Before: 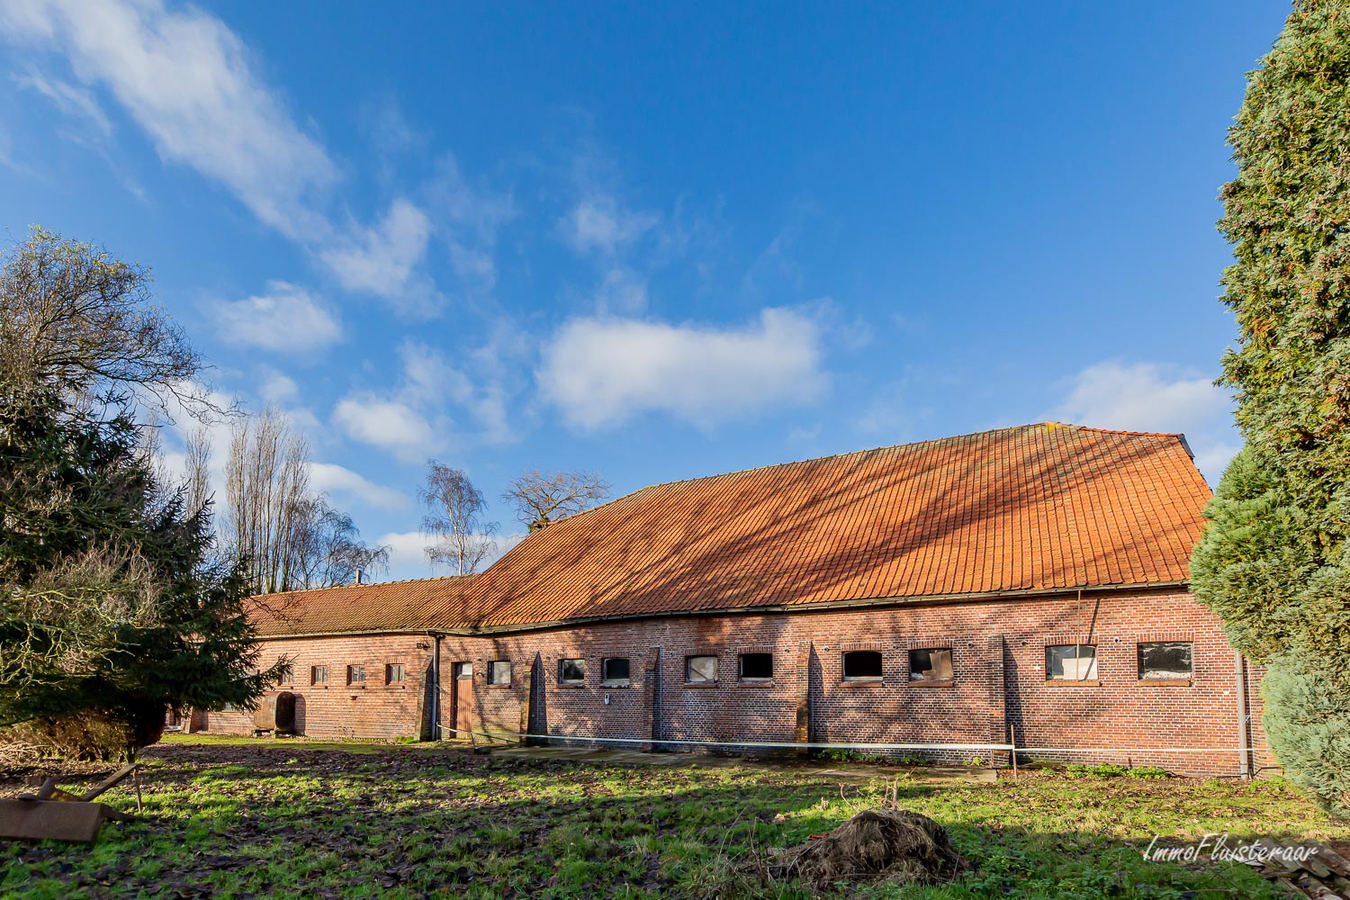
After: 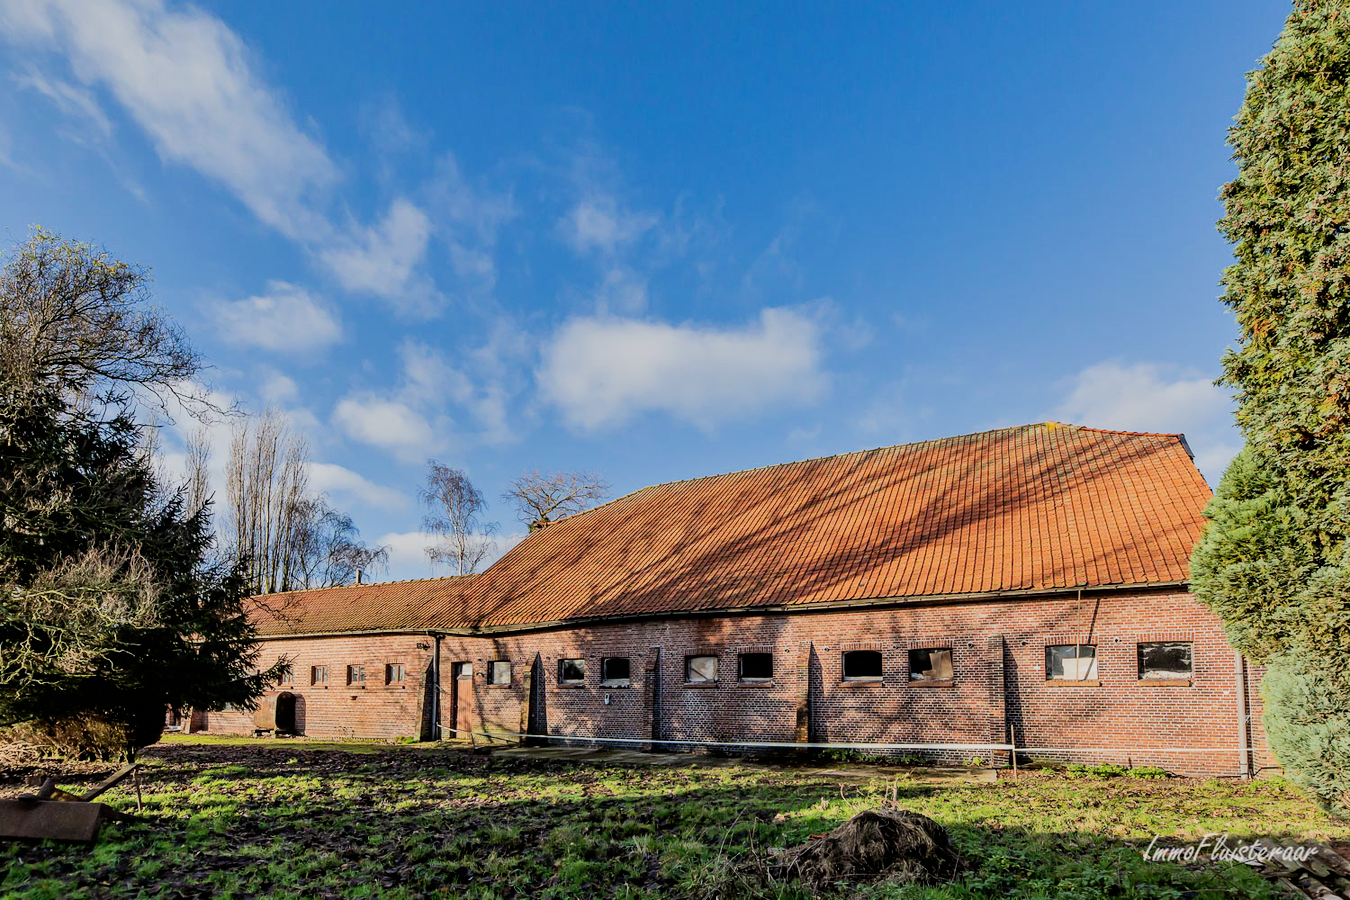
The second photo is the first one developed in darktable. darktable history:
filmic rgb: black relative exposure -7.65 EV, white relative exposure 4.56 EV, hardness 3.61, contrast 1.236, iterations of high-quality reconstruction 0
shadows and highlights: shadows 33.28, highlights -46.52, compress 49.82%, soften with gaussian
